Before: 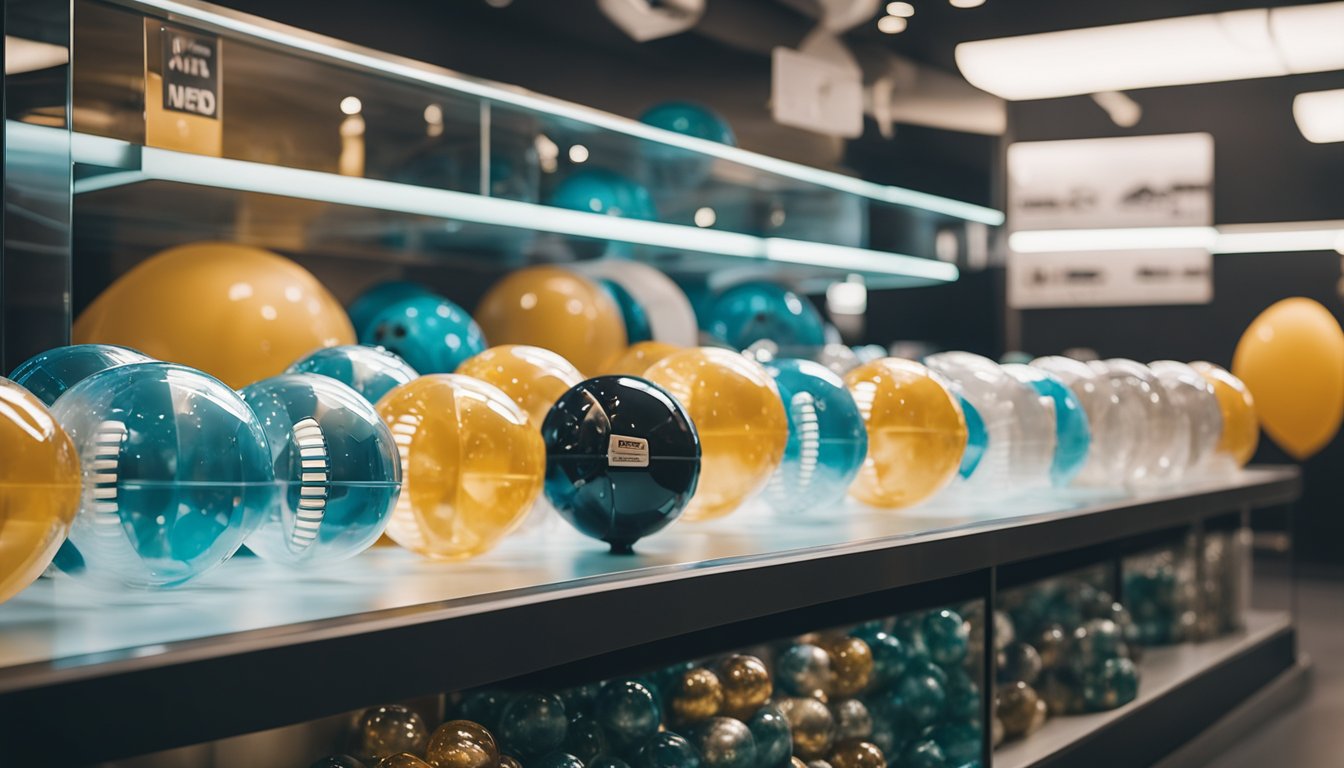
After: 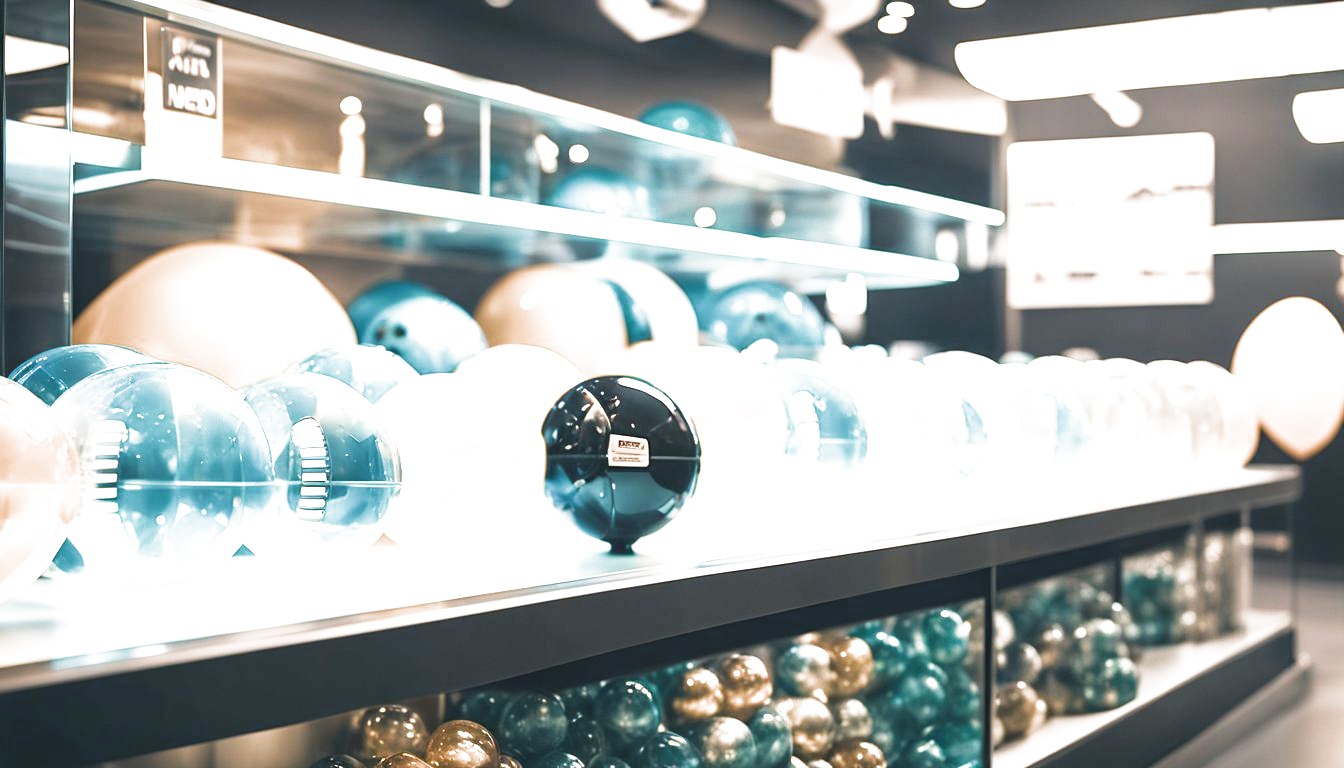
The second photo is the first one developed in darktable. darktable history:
filmic rgb: black relative exposure -8.06 EV, white relative exposure 3.01 EV, threshold 2.99 EV, hardness 5.36, contrast 1.236, color science v4 (2020), enable highlight reconstruction true
exposure: exposure 2.041 EV, compensate highlight preservation false
